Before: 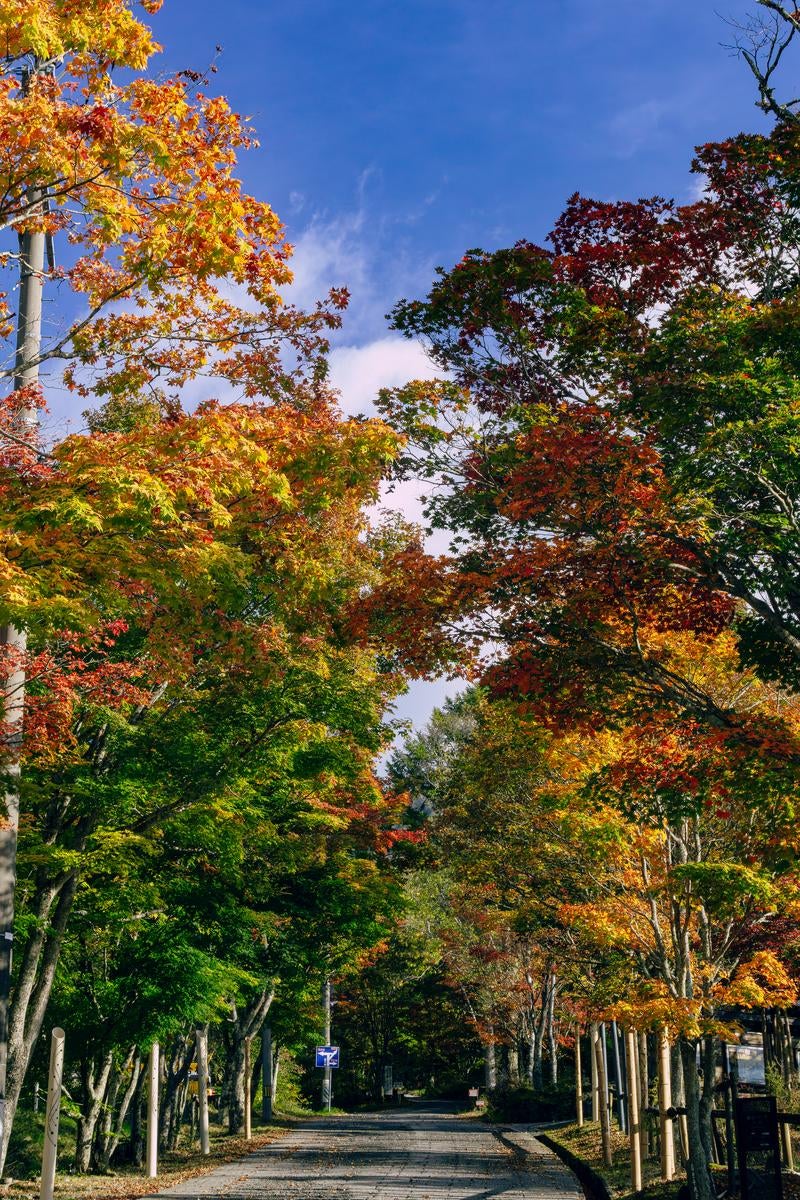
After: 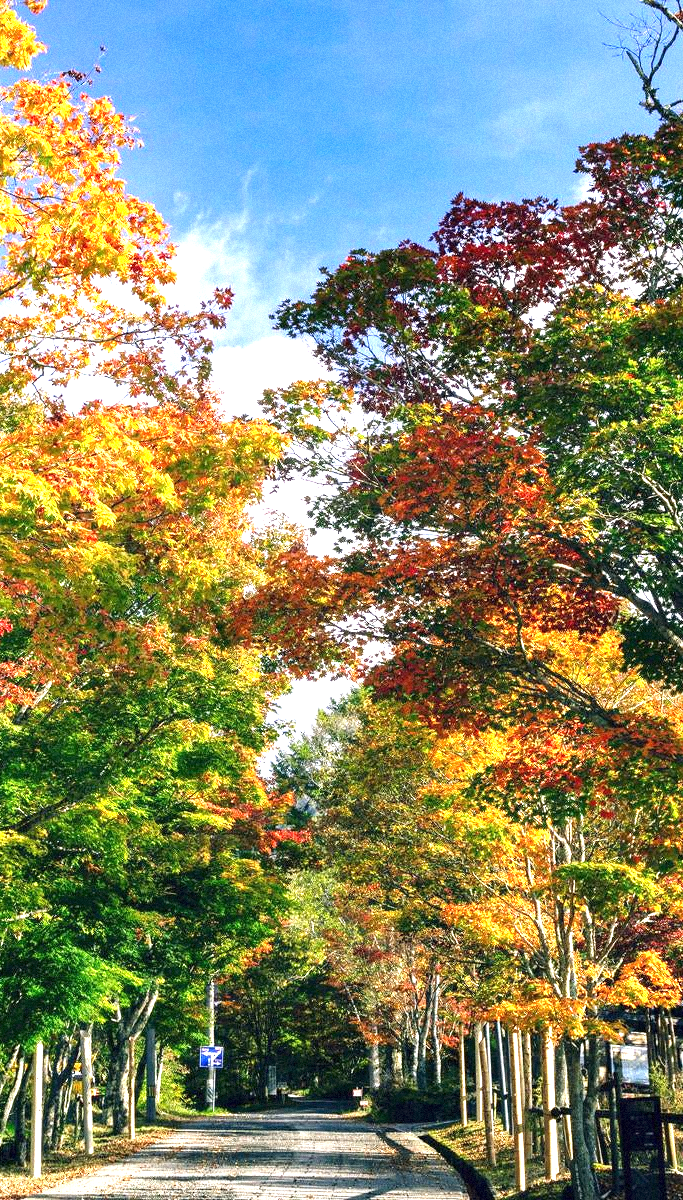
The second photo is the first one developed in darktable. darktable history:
crop and rotate: left 14.584%
grain: mid-tones bias 0%
exposure: black level correction 0, exposure 1.6 EV, compensate exposure bias true, compensate highlight preservation false
